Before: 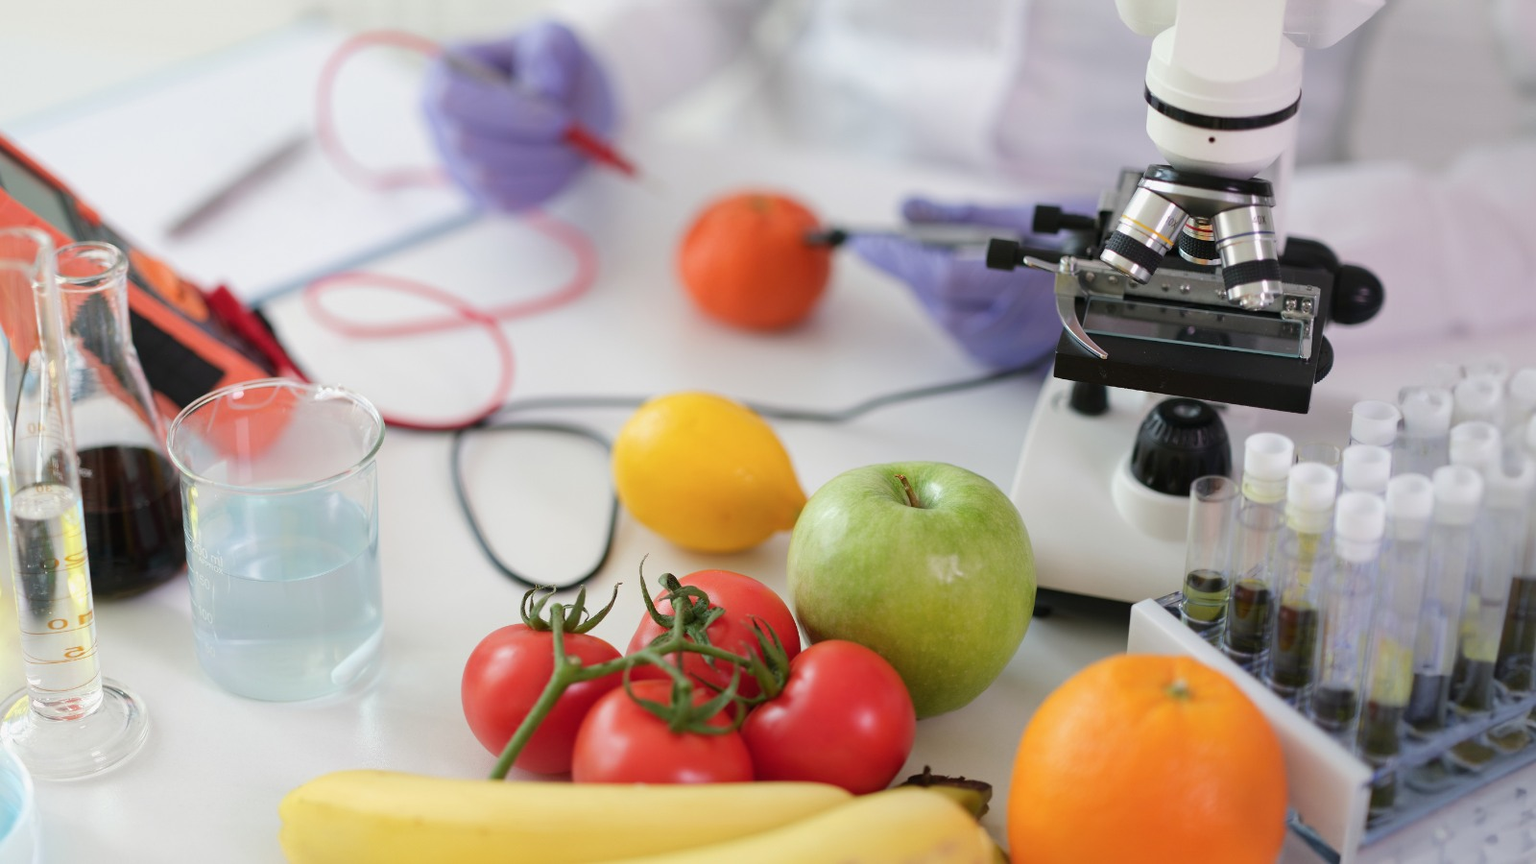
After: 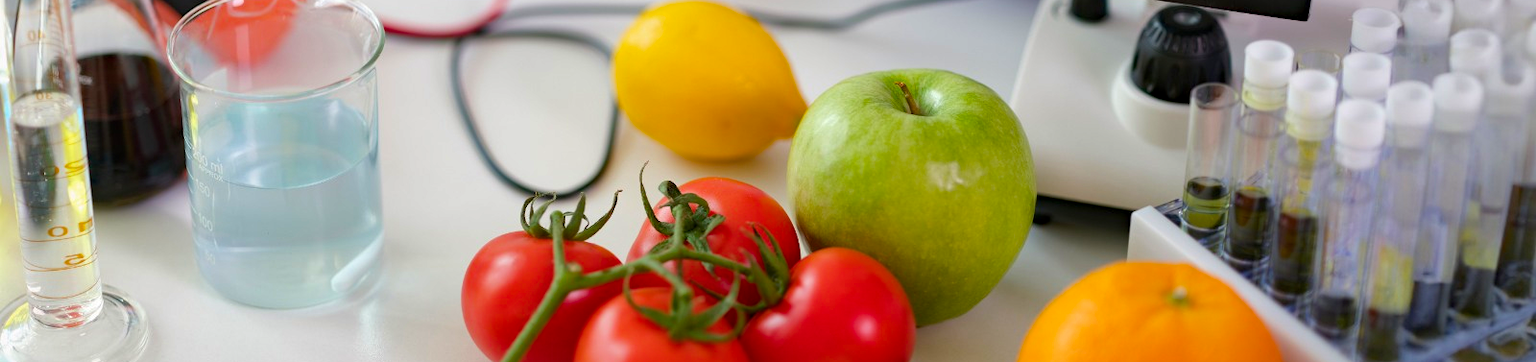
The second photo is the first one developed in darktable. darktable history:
crop: top 45.551%, bottom 12.262%
local contrast: mode bilateral grid, contrast 20, coarseness 50, detail 120%, midtone range 0.2
haze removal: compatibility mode true, adaptive false
color balance rgb: perceptual saturation grading › global saturation 20%, global vibrance 20%
shadows and highlights: shadows 25, highlights -25
